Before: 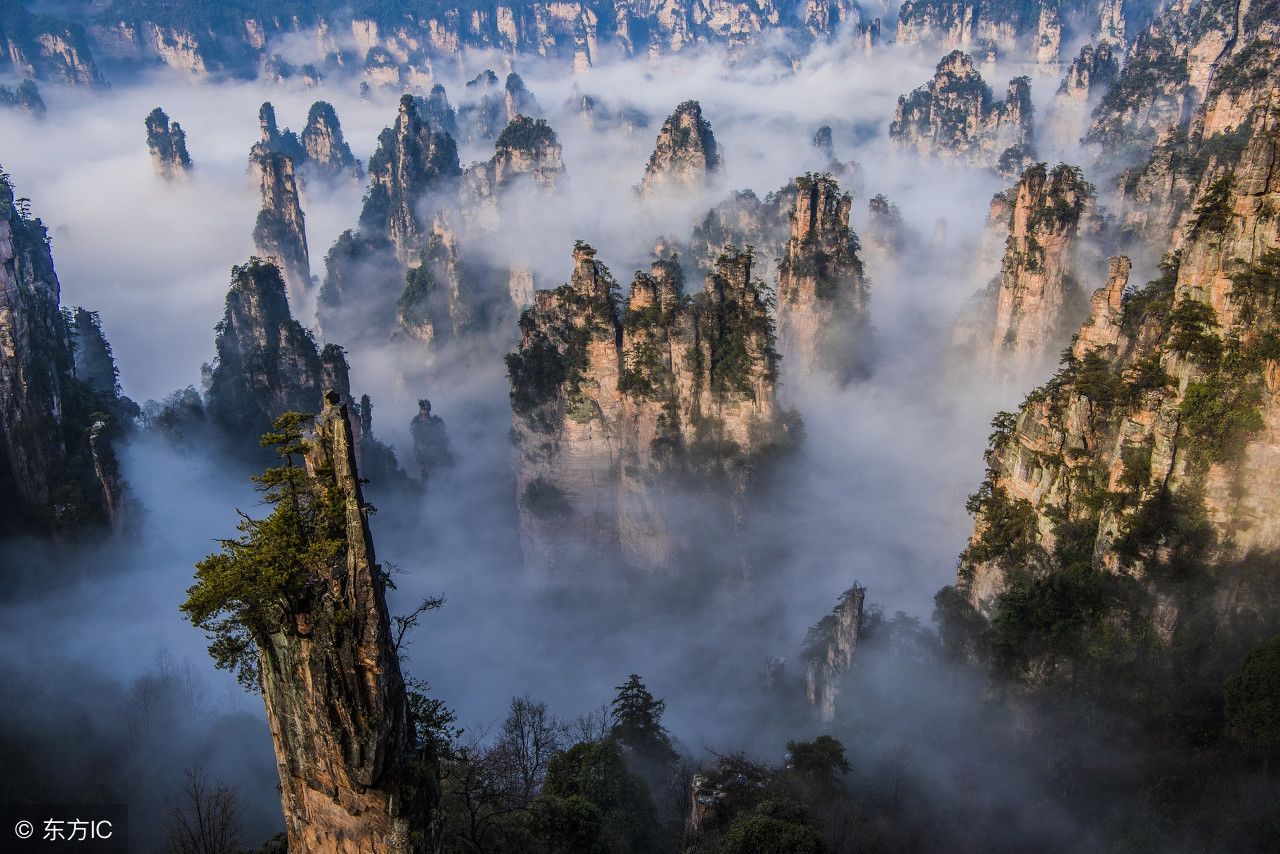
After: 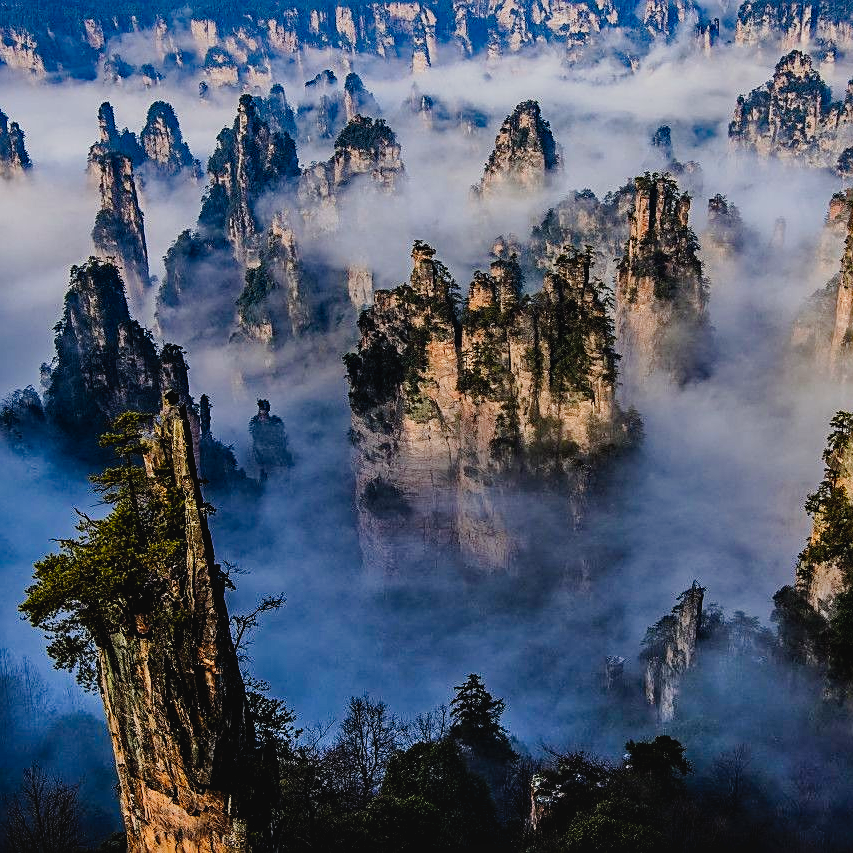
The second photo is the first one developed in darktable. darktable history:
crop and rotate: left 12.63%, right 20.719%
shadows and highlights: white point adjustment -3.7, highlights -63.7, soften with gaussian
sharpen: on, module defaults
haze removal: strength 0.387, distance 0.222, adaptive false
tone curve: curves: ch0 [(0, 0.023) (0.087, 0.065) (0.184, 0.168) (0.45, 0.54) (0.57, 0.683) (0.706, 0.841) (0.877, 0.948) (1, 0.984)]; ch1 [(0, 0) (0.388, 0.369) (0.447, 0.447) (0.505, 0.5) (0.534, 0.528) (0.57, 0.571) (0.592, 0.602) (0.644, 0.663) (1, 1)]; ch2 [(0, 0) (0.314, 0.223) (0.427, 0.405) (0.492, 0.496) (0.524, 0.547) (0.534, 0.57) (0.583, 0.605) (0.673, 0.667) (1, 1)], preserve colors none
exposure: black level correction 0.009, exposure -0.63 EV, compensate highlight preservation false
